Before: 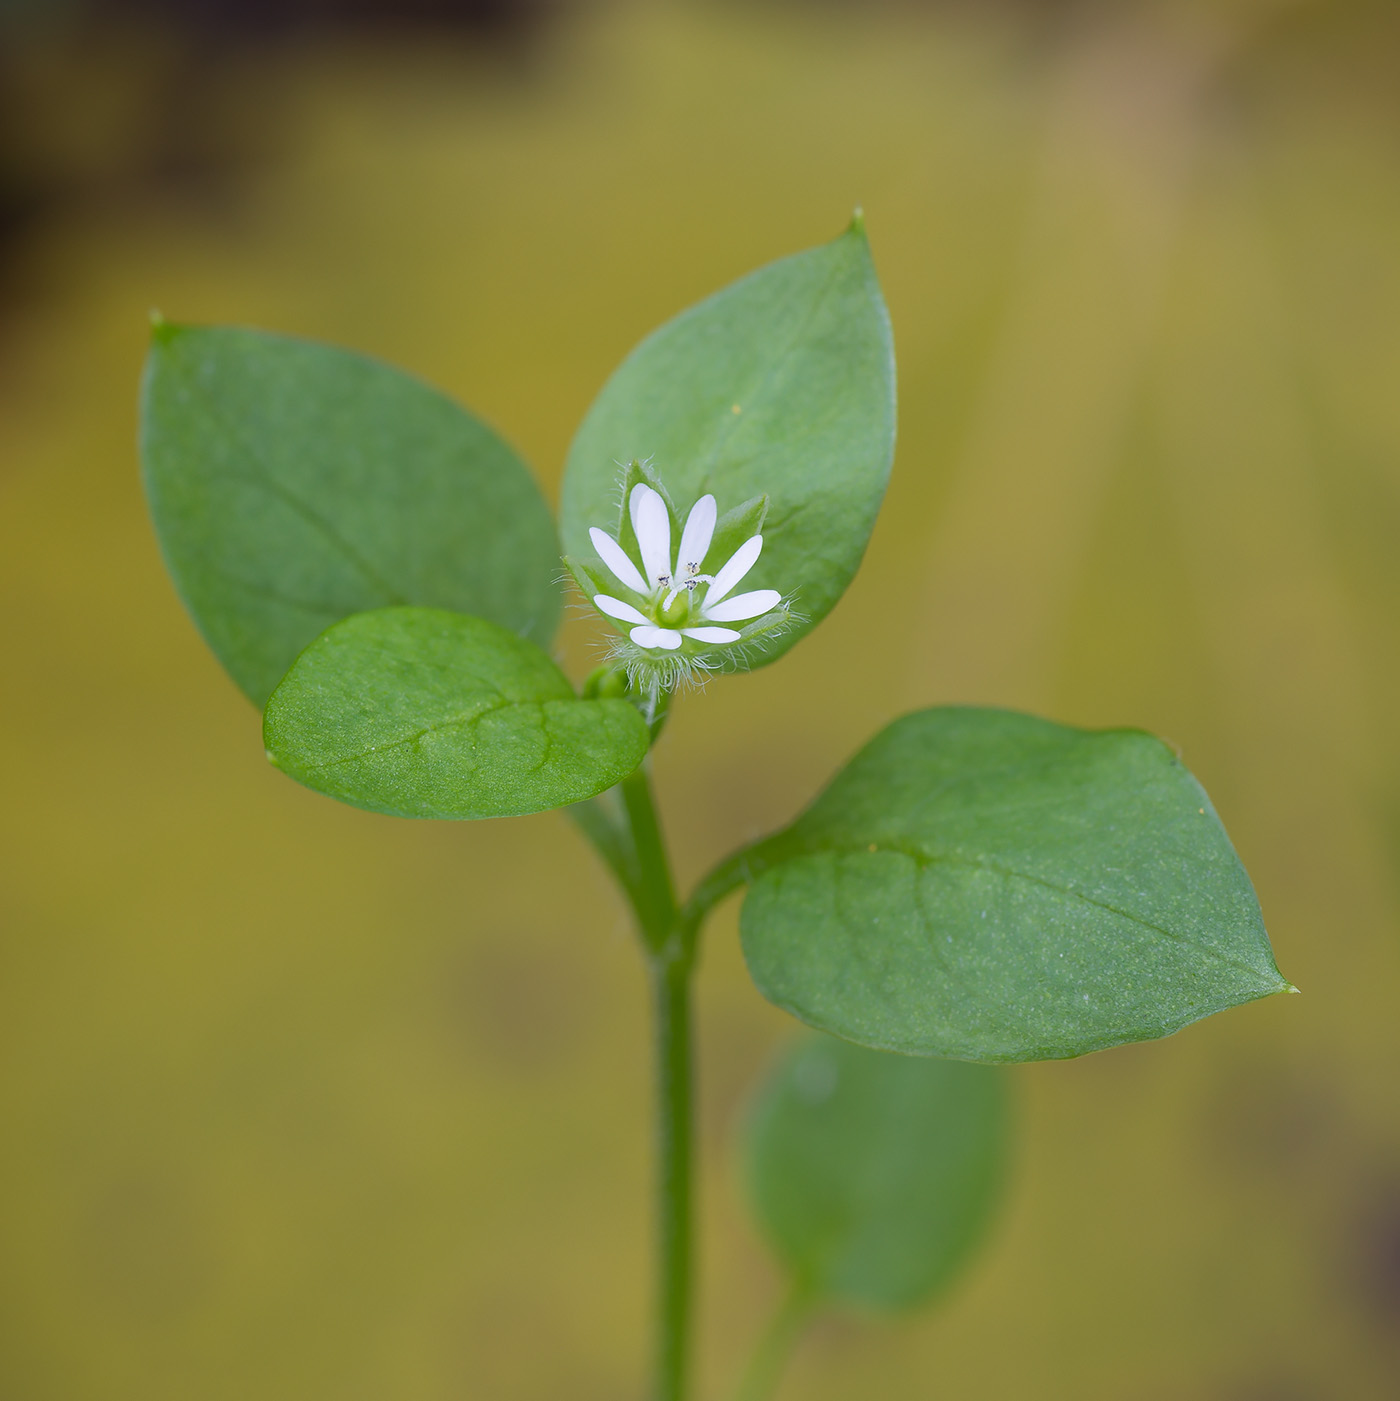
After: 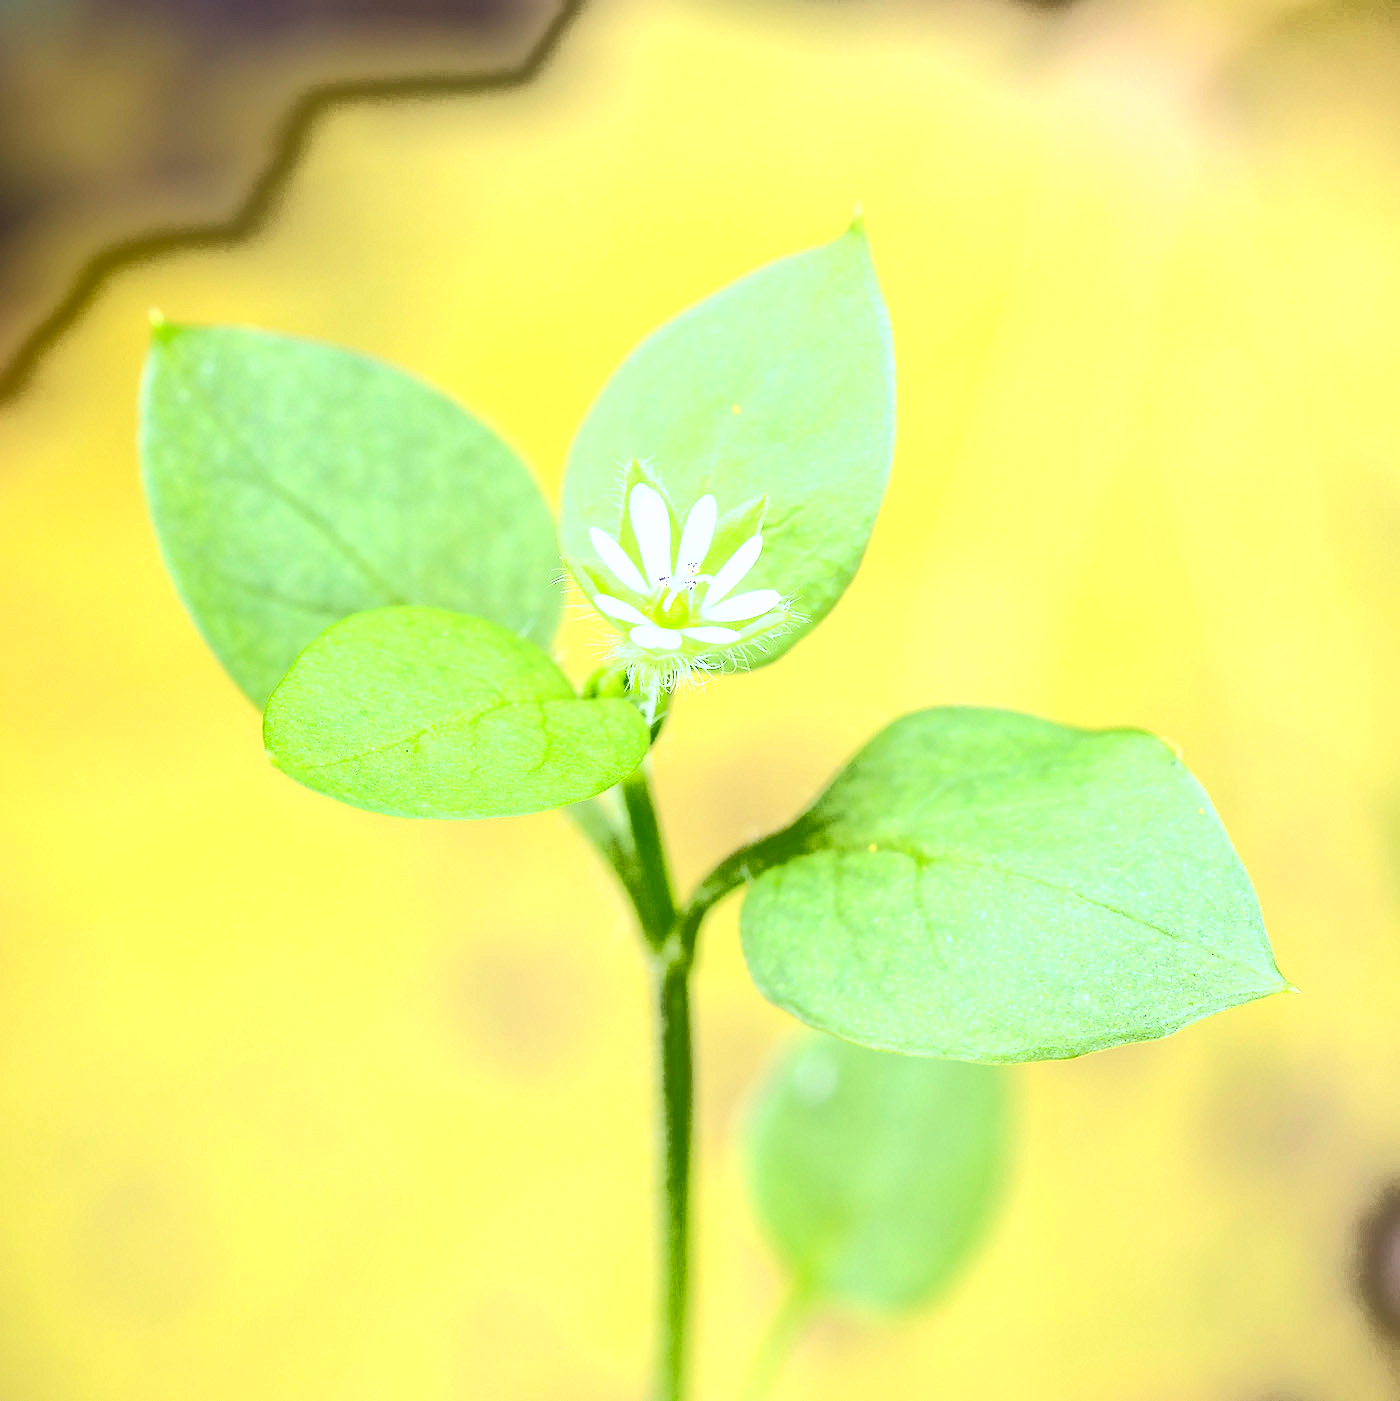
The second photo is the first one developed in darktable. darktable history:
exposure: exposure 2.04 EV, compensate highlight preservation false
fill light: exposure -0.73 EV, center 0.69, width 2.2
